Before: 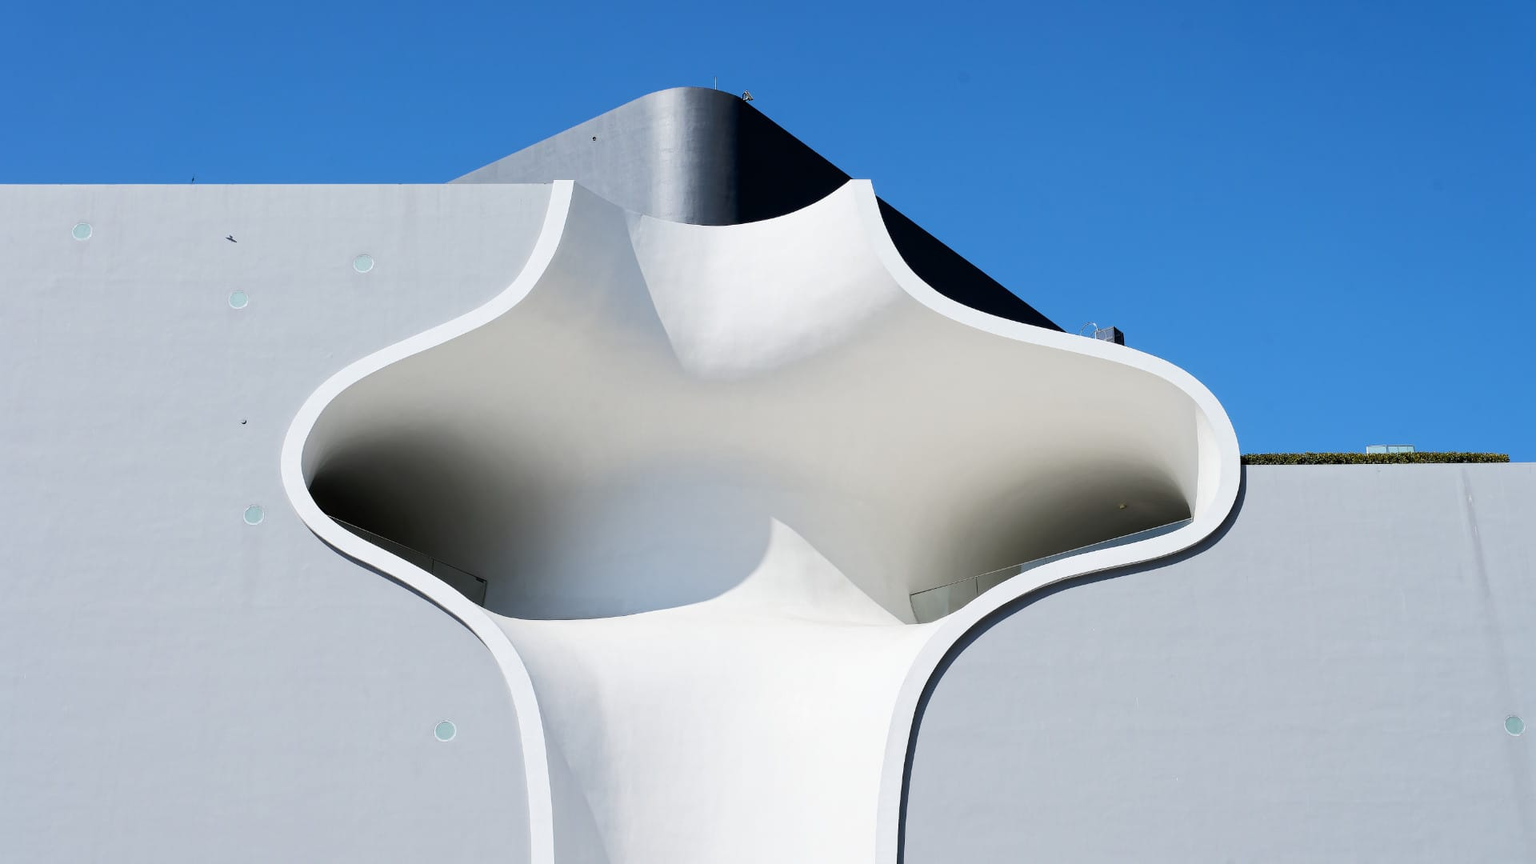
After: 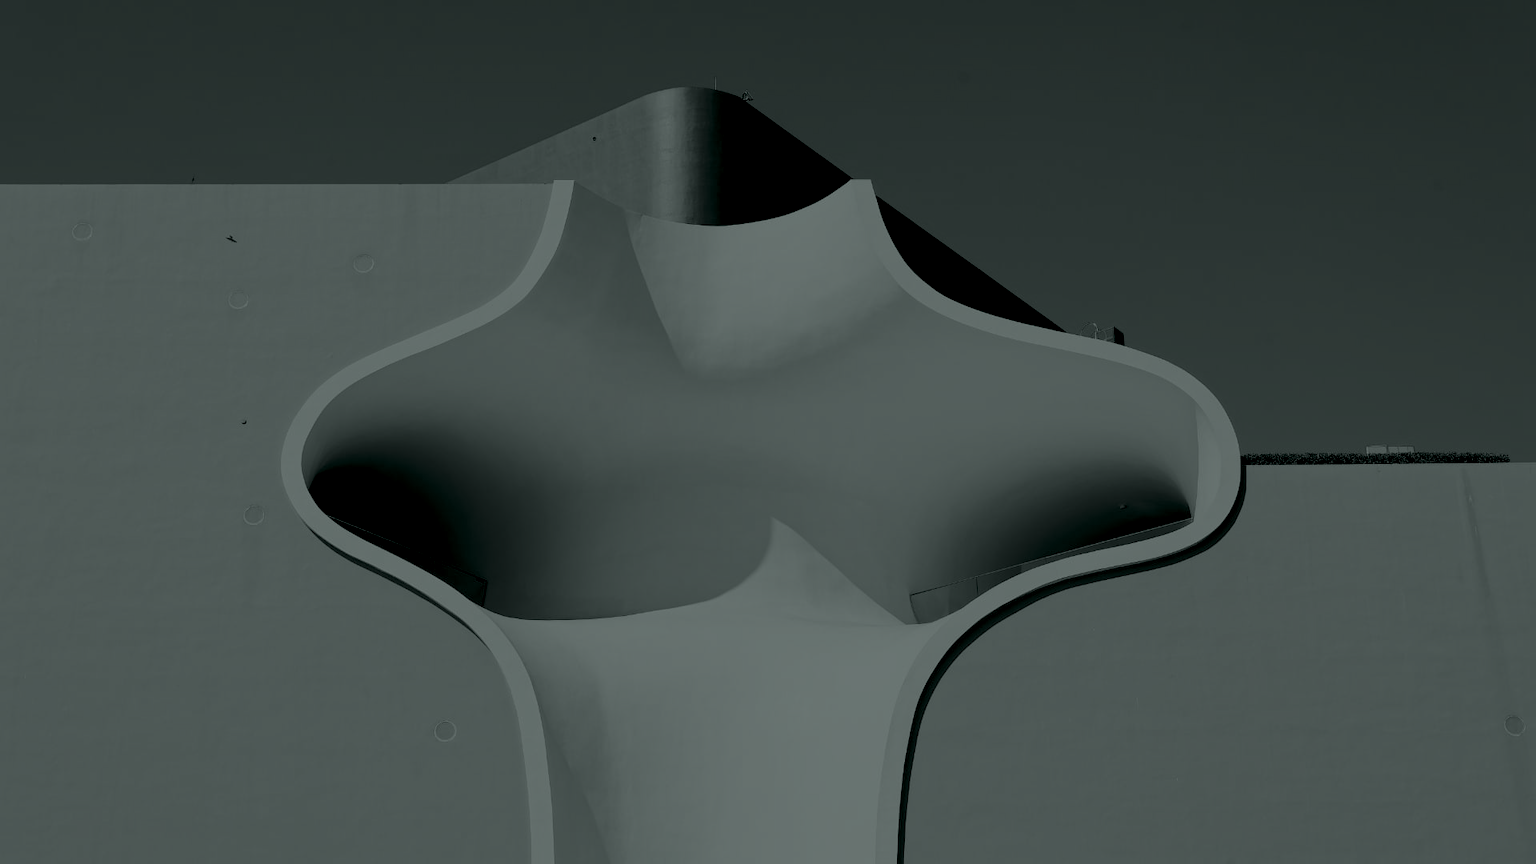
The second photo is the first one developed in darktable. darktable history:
colorize: hue 90°, saturation 19%, lightness 1.59%, version 1
exposure: black level correction 0.012, exposure 0.7 EV, compensate exposure bias true, compensate highlight preservation false
